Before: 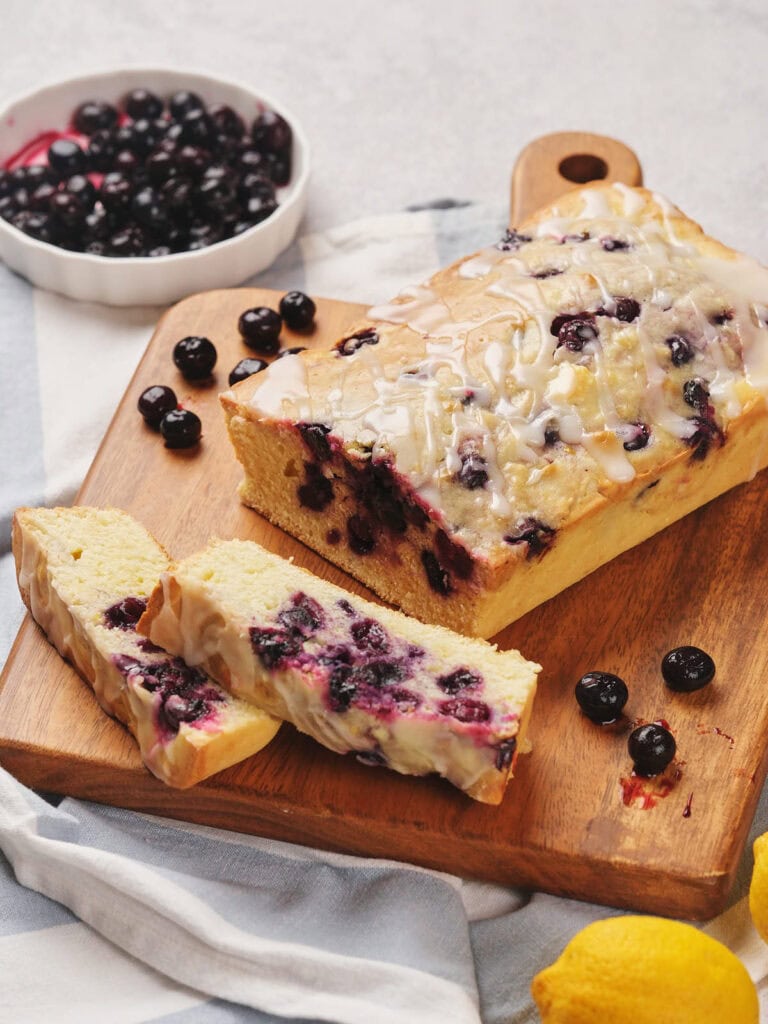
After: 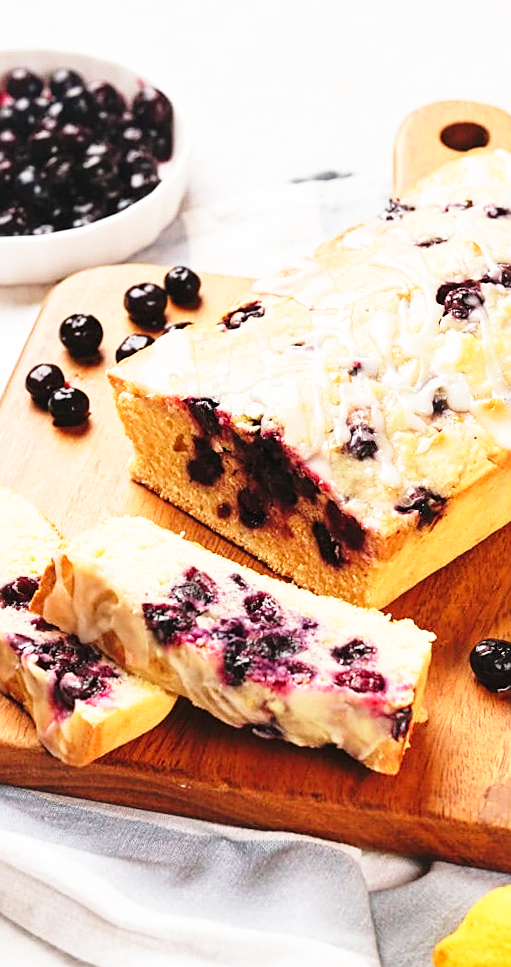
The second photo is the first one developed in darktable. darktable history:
base curve: curves: ch0 [(0, 0) (0.026, 0.03) (0.109, 0.232) (0.351, 0.748) (0.669, 0.968) (1, 1)], preserve colors none
crop and rotate: left 14.436%, right 18.898%
color balance rgb: linear chroma grading › shadows -3%, linear chroma grading › highlights -4%
rotate and perspective: rotation -1.42°, crop left 0.016, crop right 0.984, crop top 0.035, crop bottom 0.965
sharpen: on, module defaults
